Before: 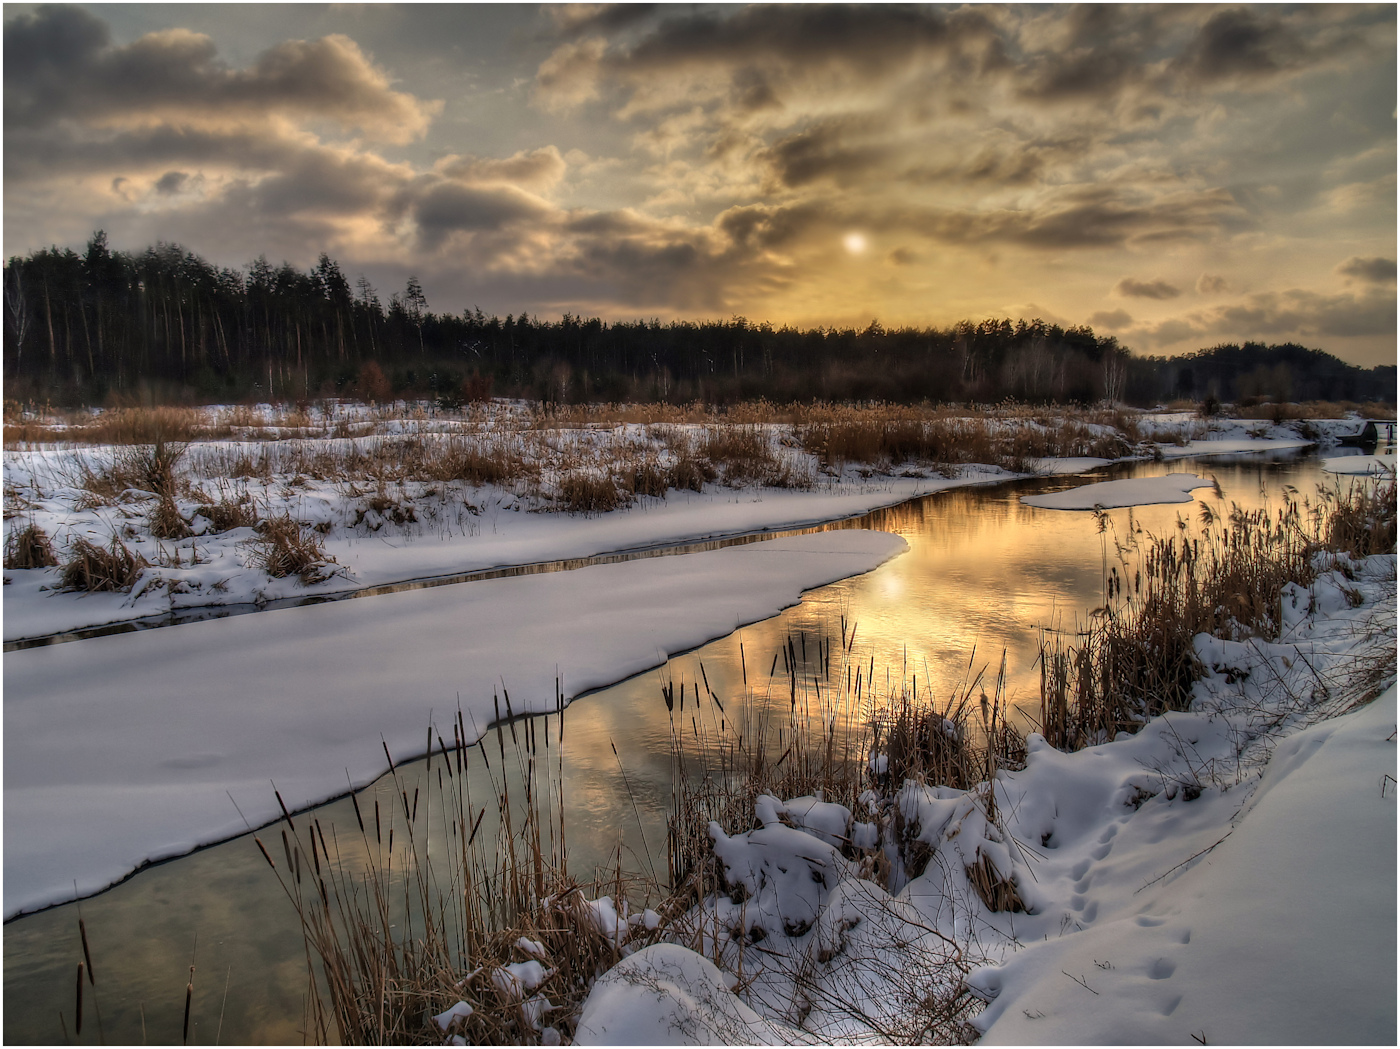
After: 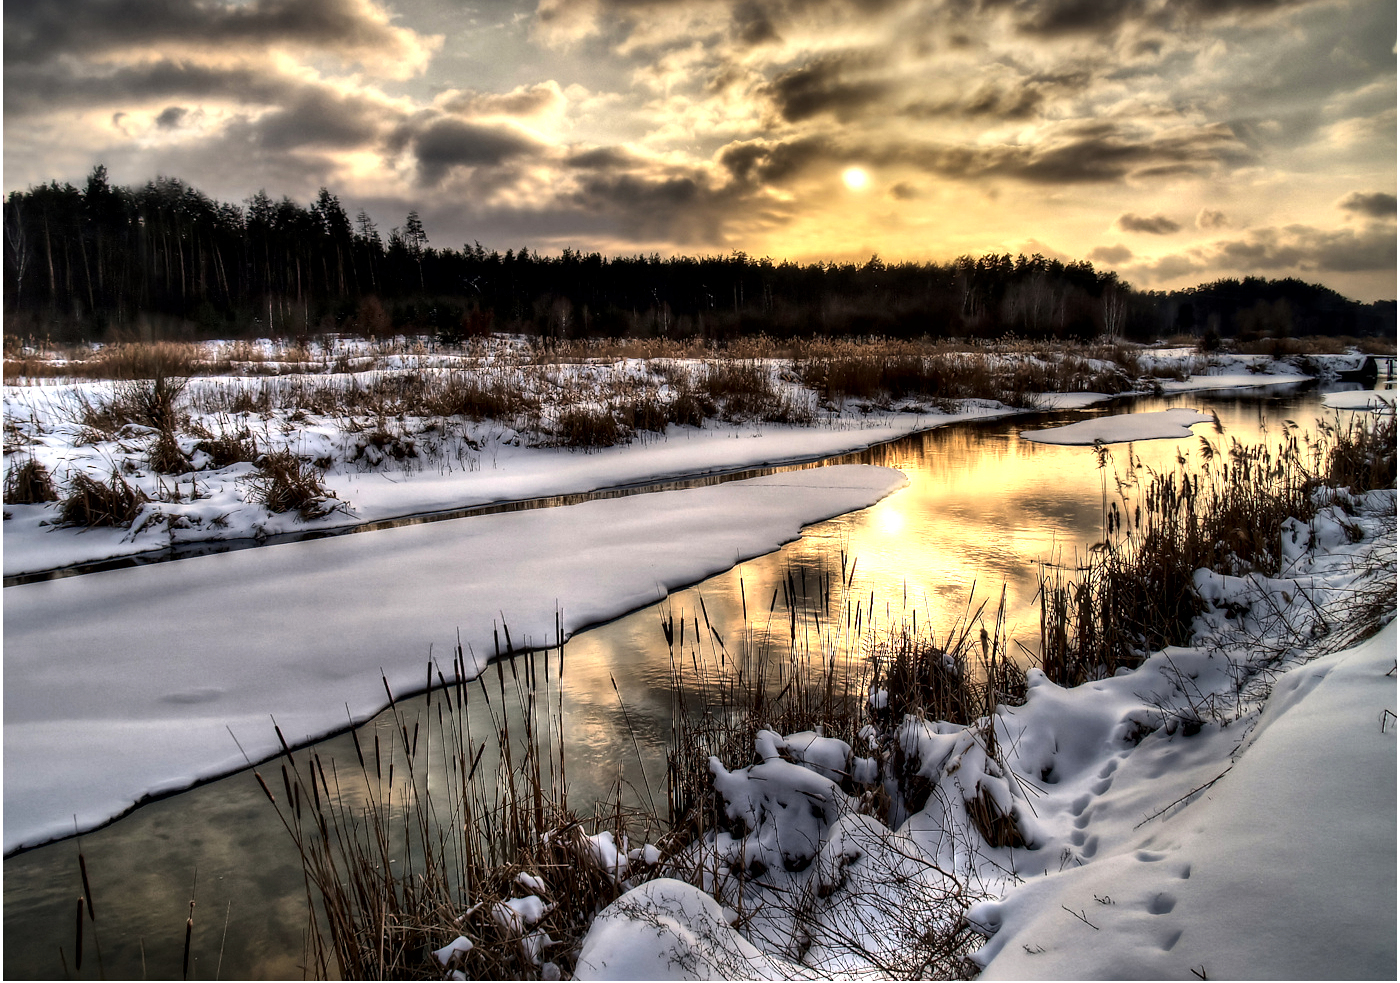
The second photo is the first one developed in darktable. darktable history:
local contrast: mode bilateral grid, contrast 25, coarseness 60, detail 151%, midtone range 0.2
tone equalizer: -8 EV -1.08 EV, -7 EV -1.01 EV, -6 EV -0.867 EV, -5 EV -0.578 EV, -3 EV 0.578 EV, -2 EV 0.867 EV, -1 EV 1.01 EV, +0 EV 1.08 EV, edges refinement/feathering 500, mask exposure compensation -1.57 EV, preserve details no
crop and rotate: top 6.25%
